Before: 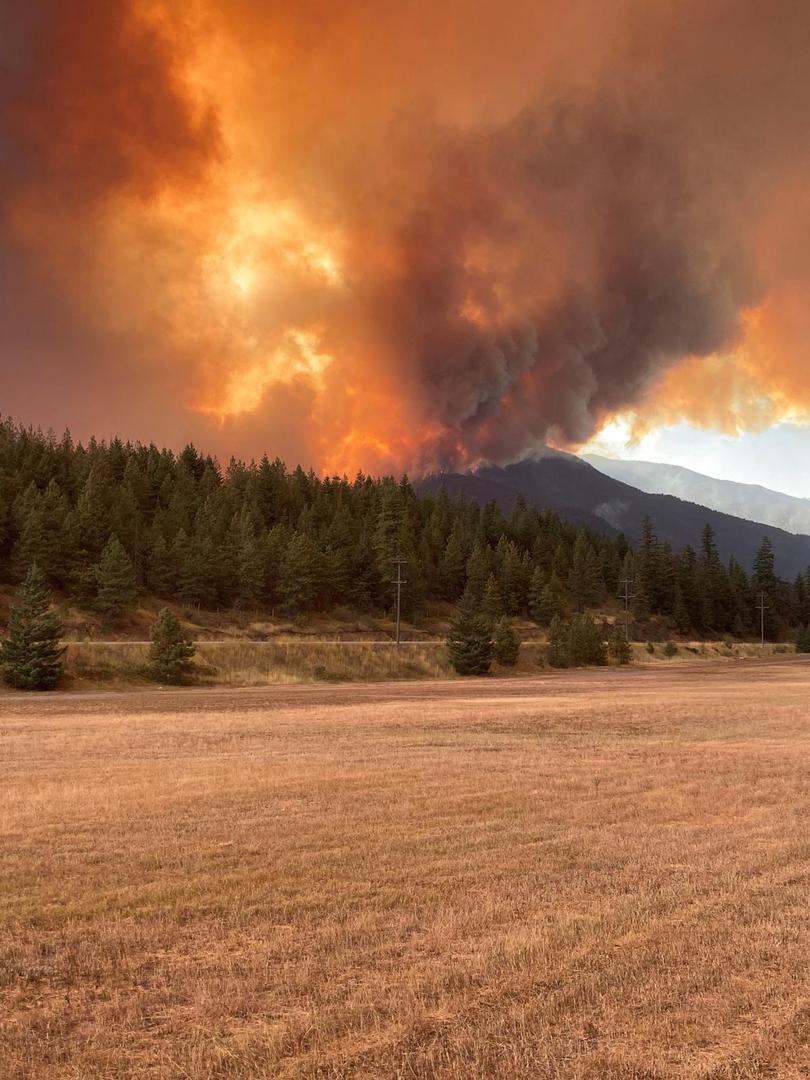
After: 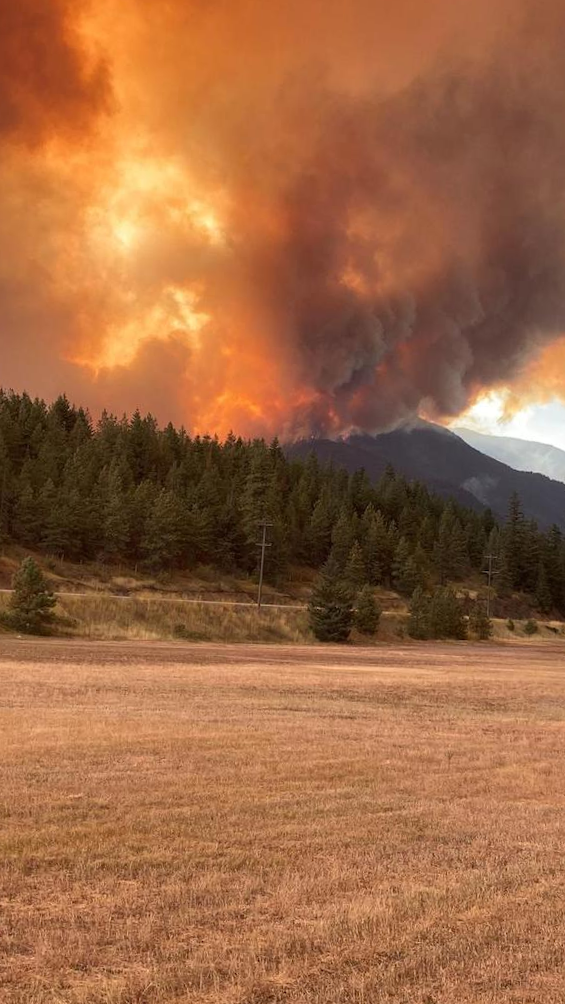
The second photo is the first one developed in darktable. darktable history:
crop and rotate: angle -3.28°, left 14%, top 0.028%, right 11.006%, bottom 0.066%
